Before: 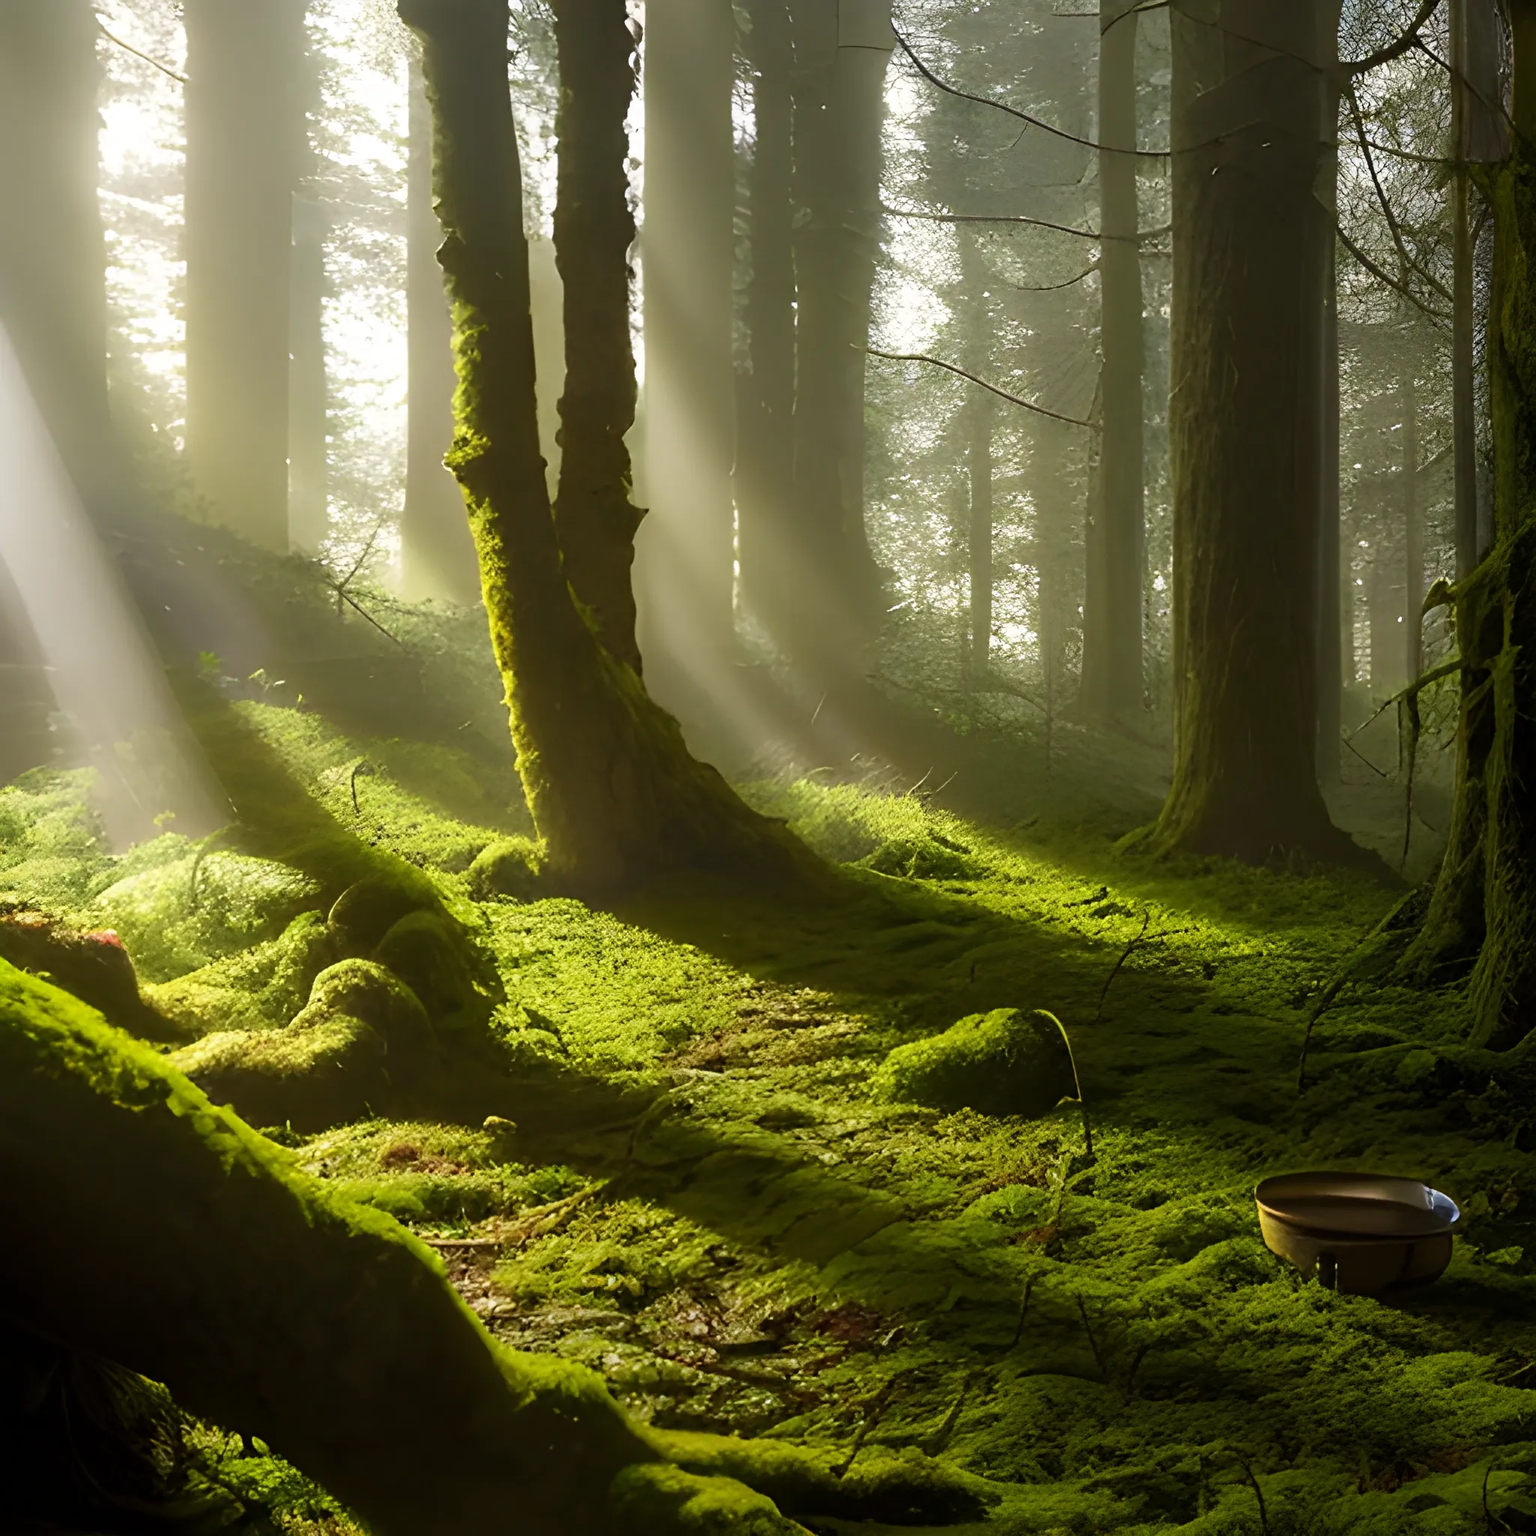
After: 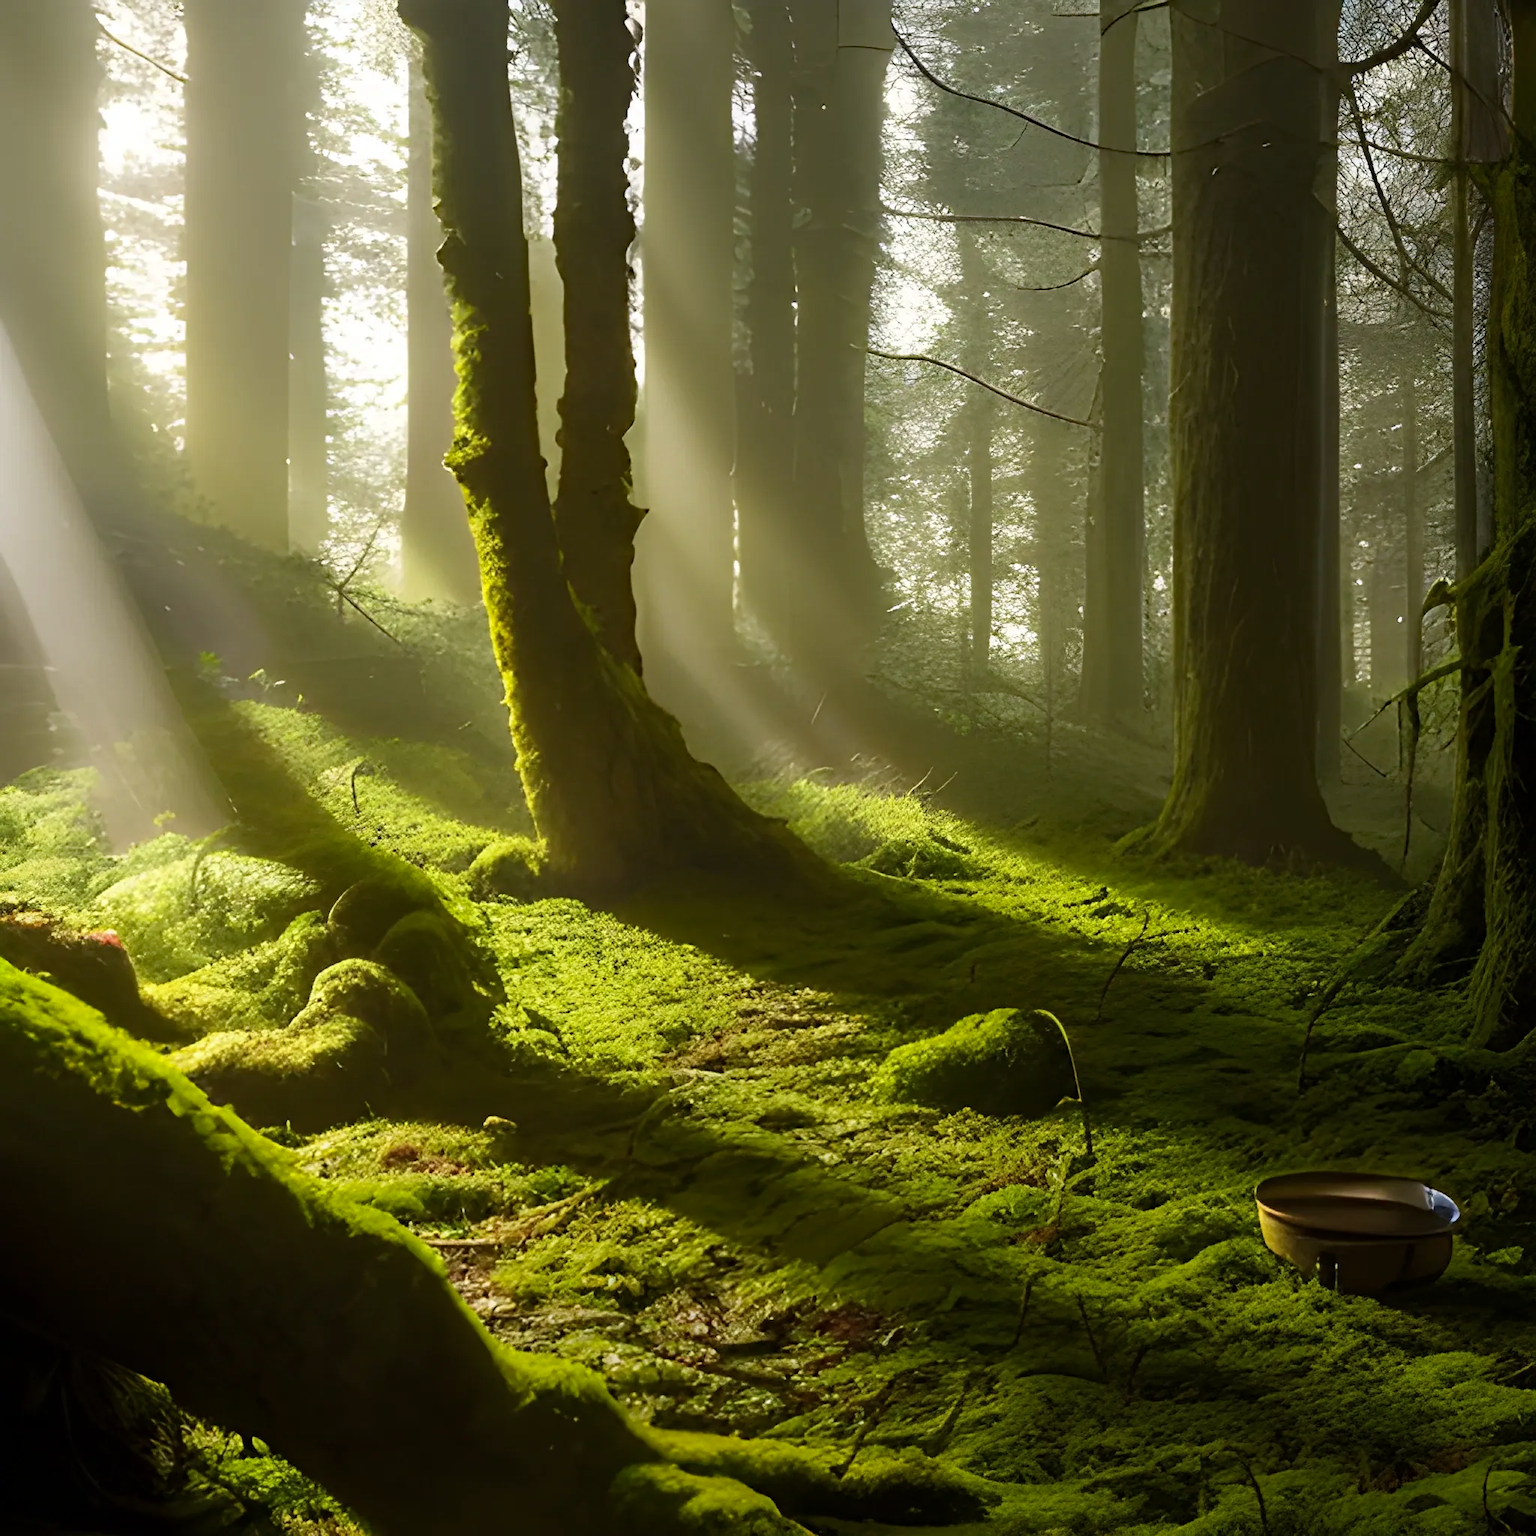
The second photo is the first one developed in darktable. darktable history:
haze removal: strength 0.295, distance 0.245, adaptive false
